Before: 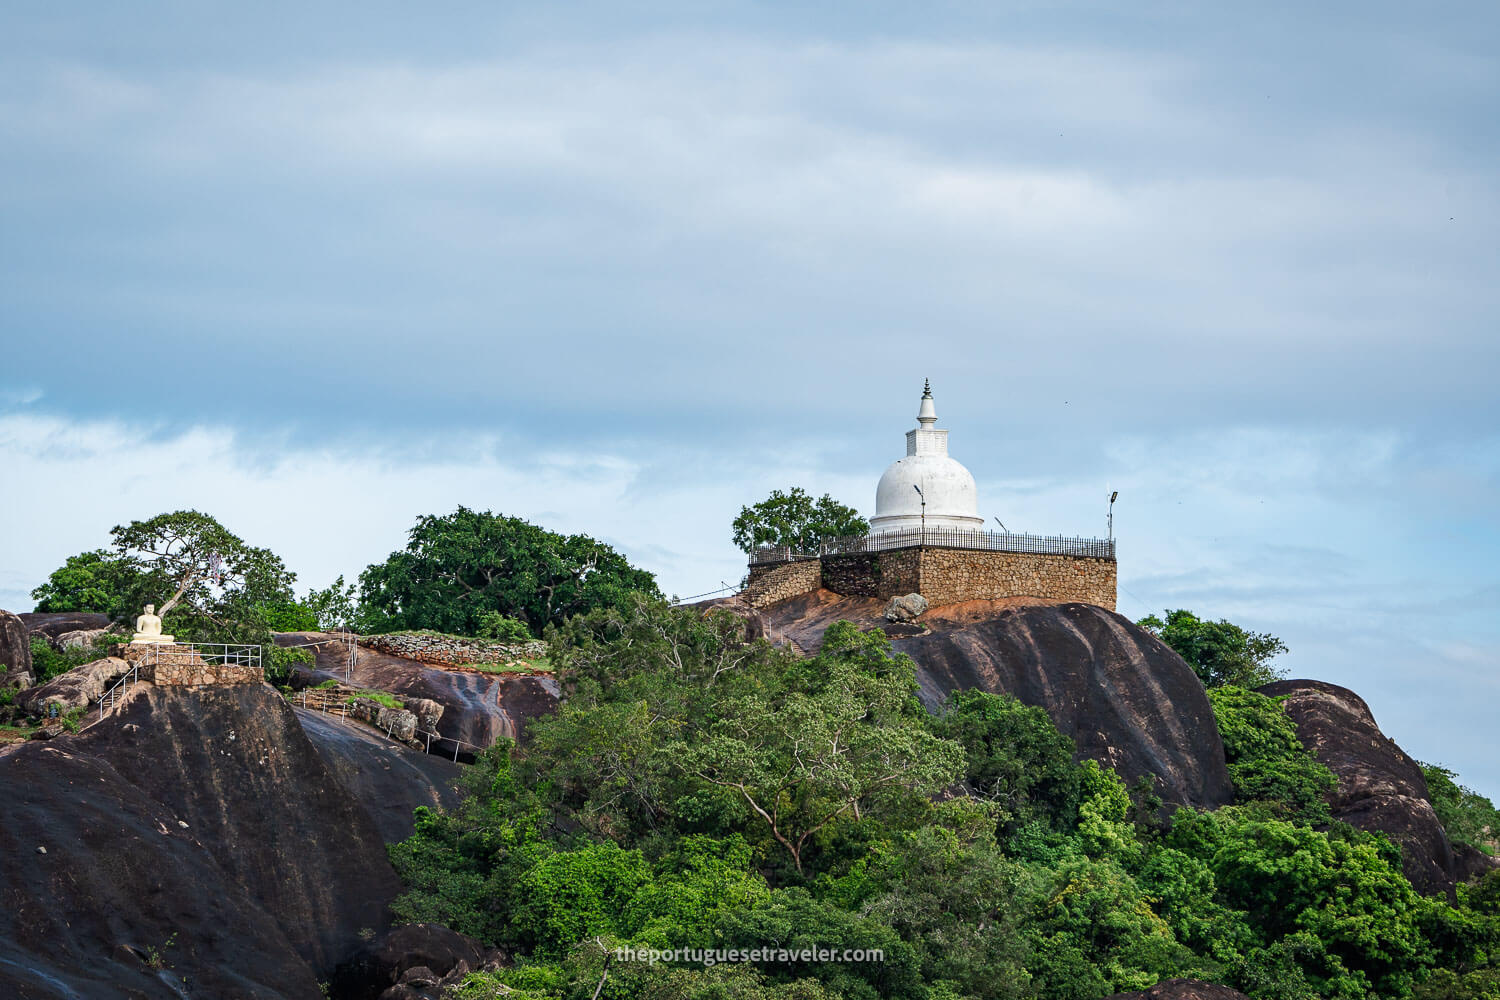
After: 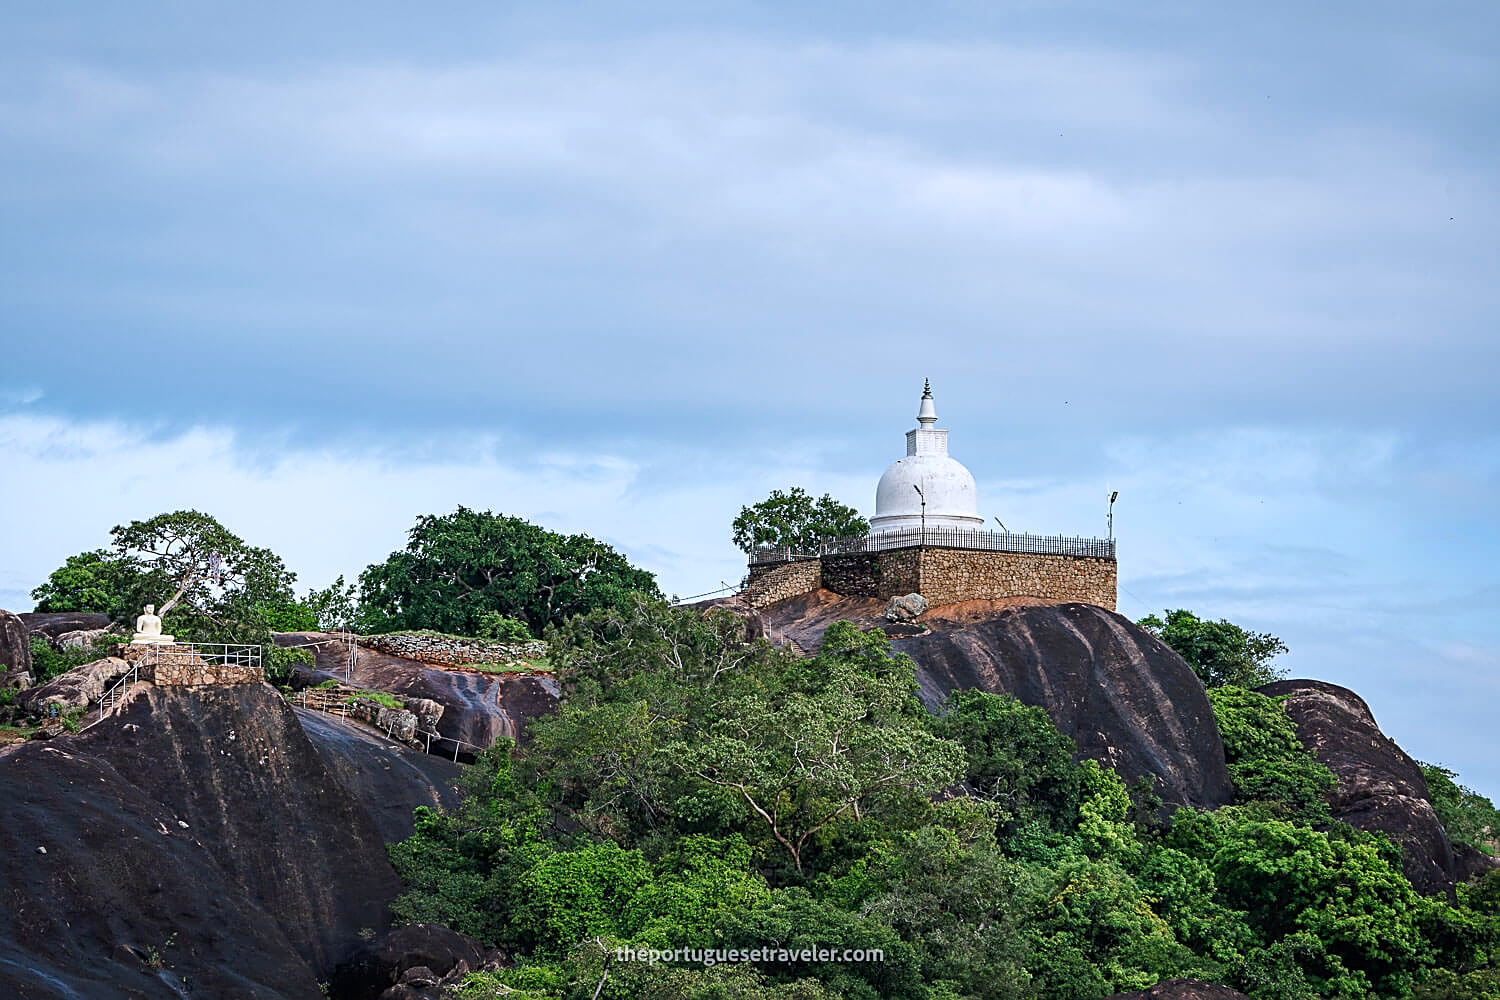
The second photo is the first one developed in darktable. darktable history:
color calibration: gray › normalize channels true, illuminant as shot in camera, x 0.358, y 0.373, temperature 4628.91 K, gamut compression 0.007
sharpen: on, module defaults
